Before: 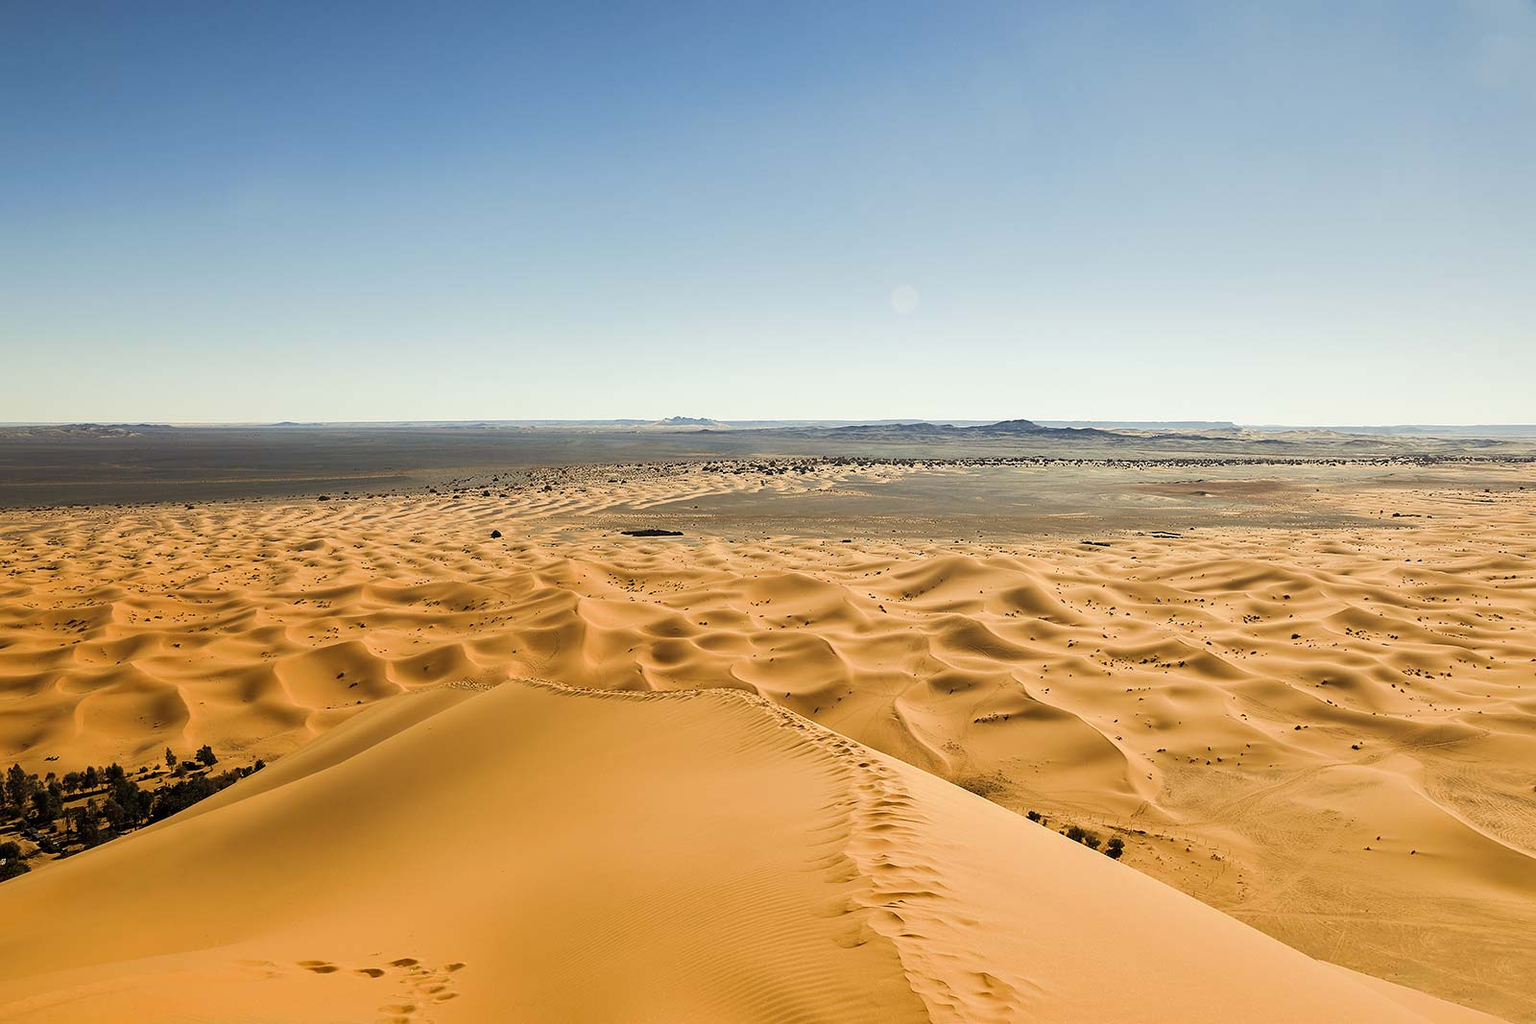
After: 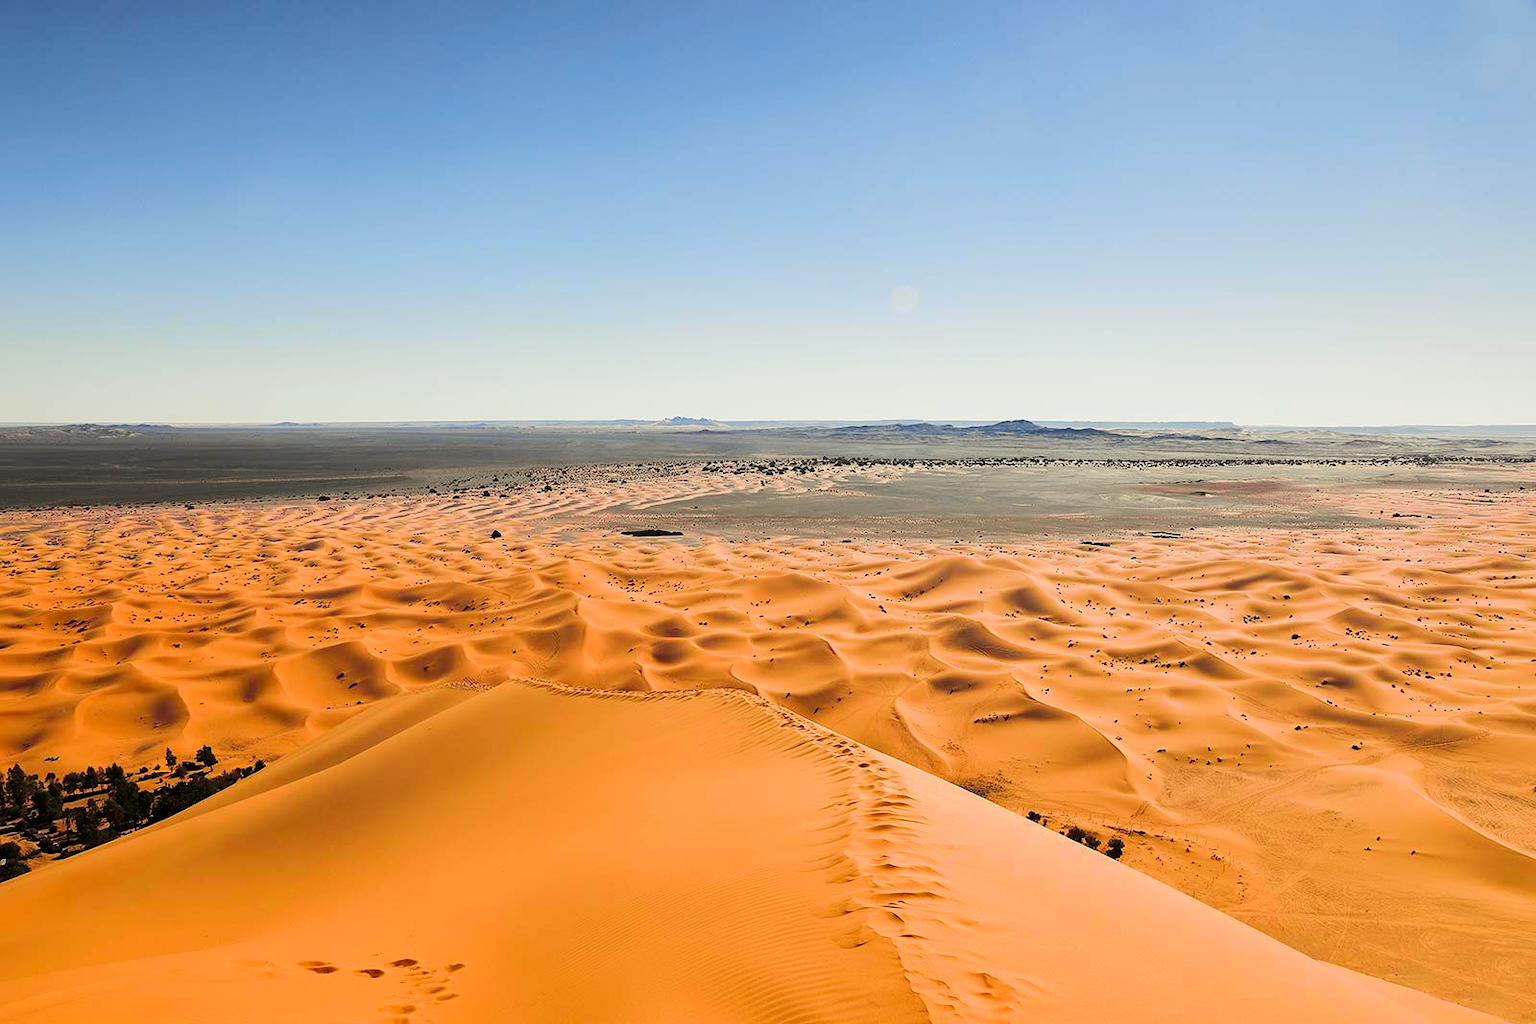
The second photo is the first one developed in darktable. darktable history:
tone curve: curves: ch0 [(0, 0) (0.23, 0.189) (0.486, 0.52) (0.822, 0.825) (0.994, 0.955)]; ch1 [(0, 0) (0.226, 0.261) (0.379, 0.442) (0.469, 0.468) (0.495, 0.498) (0.514, 0.509) (0.561, 0.603) (0.59, 0.656) (1, 1)]; ch2 [(0, 0) (0.269, 0.299) (0.459, 0.43) (0.498, 0.5) (0.523, 0.52) (0.586, 0.569) (0.635, 0.617) (0.659, 0.681) (0.718, 0.764) (1, 1)], color space Lab, independent channels, preserve colors none
